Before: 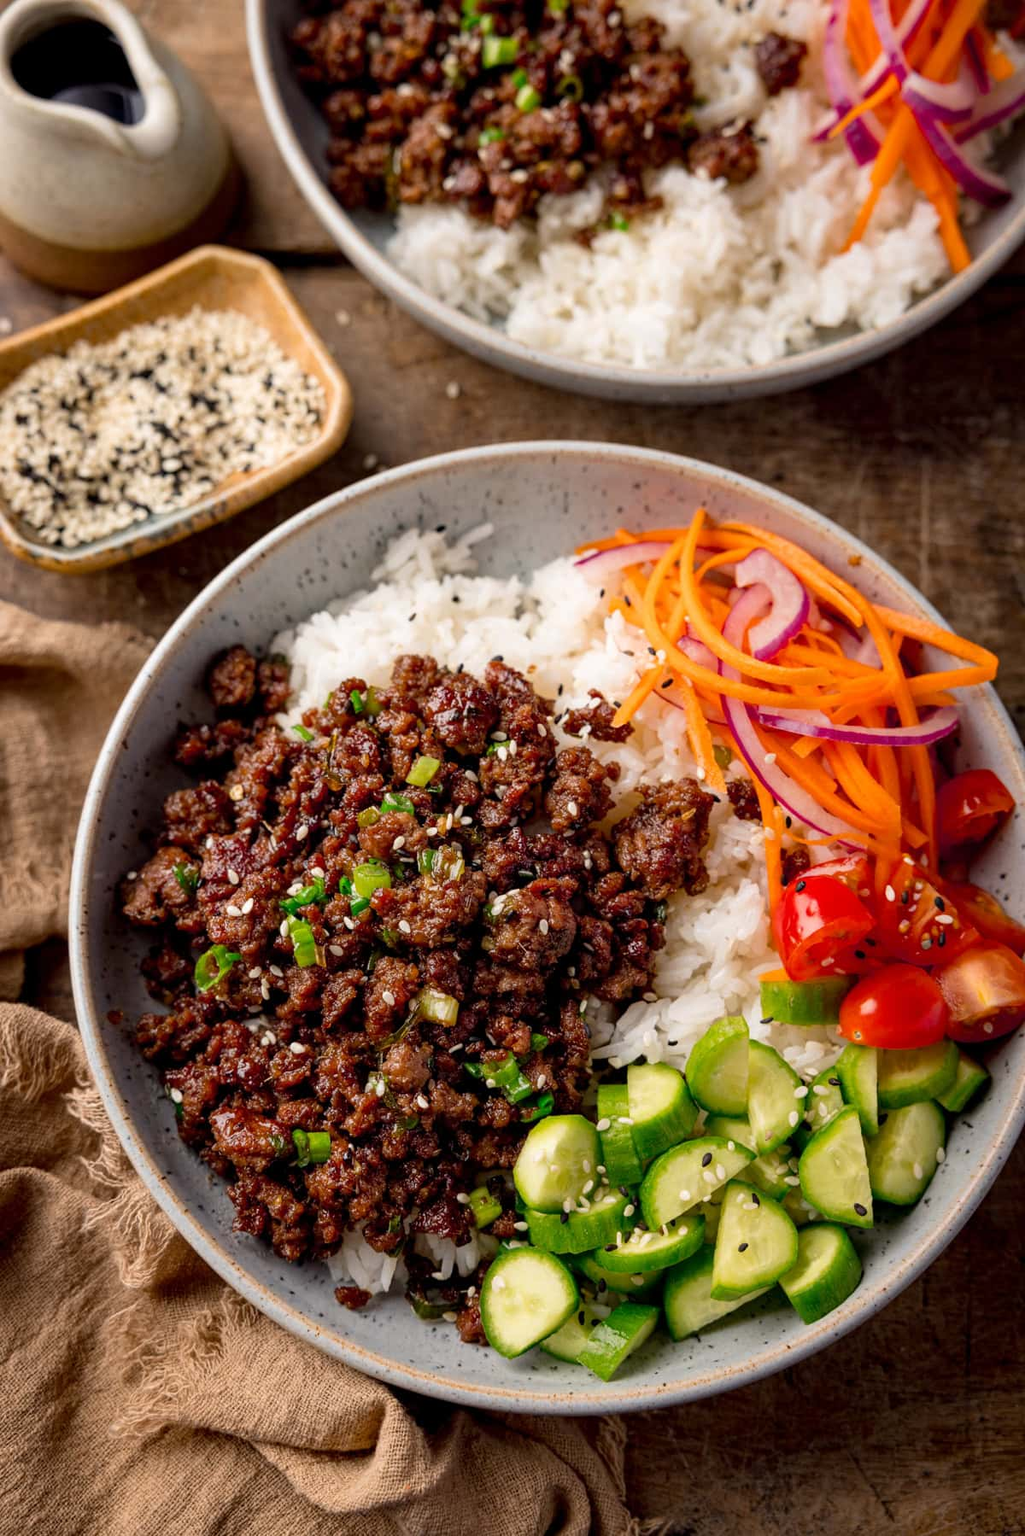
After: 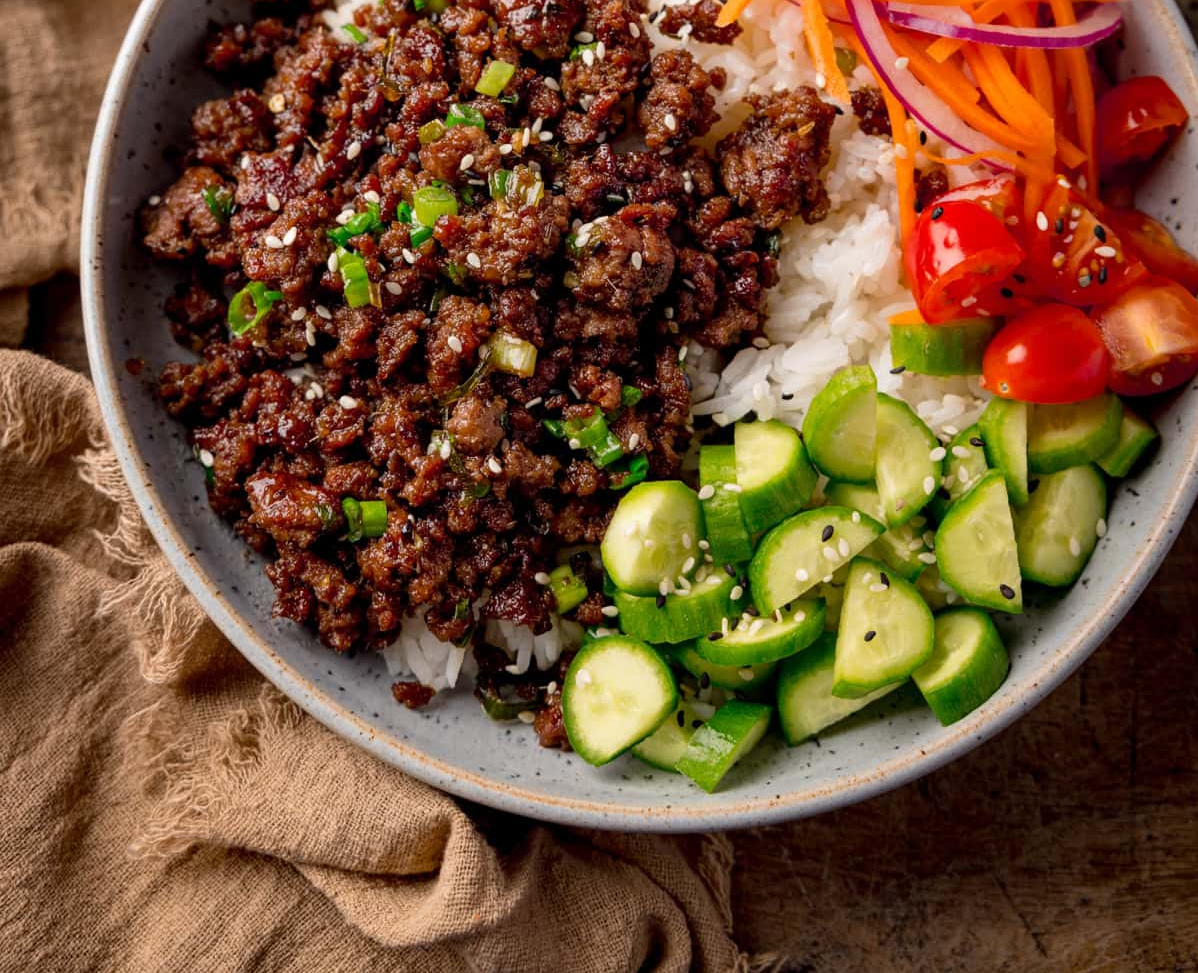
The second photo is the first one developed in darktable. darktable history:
crop and rotate: top 45.893%, right 0.11%
